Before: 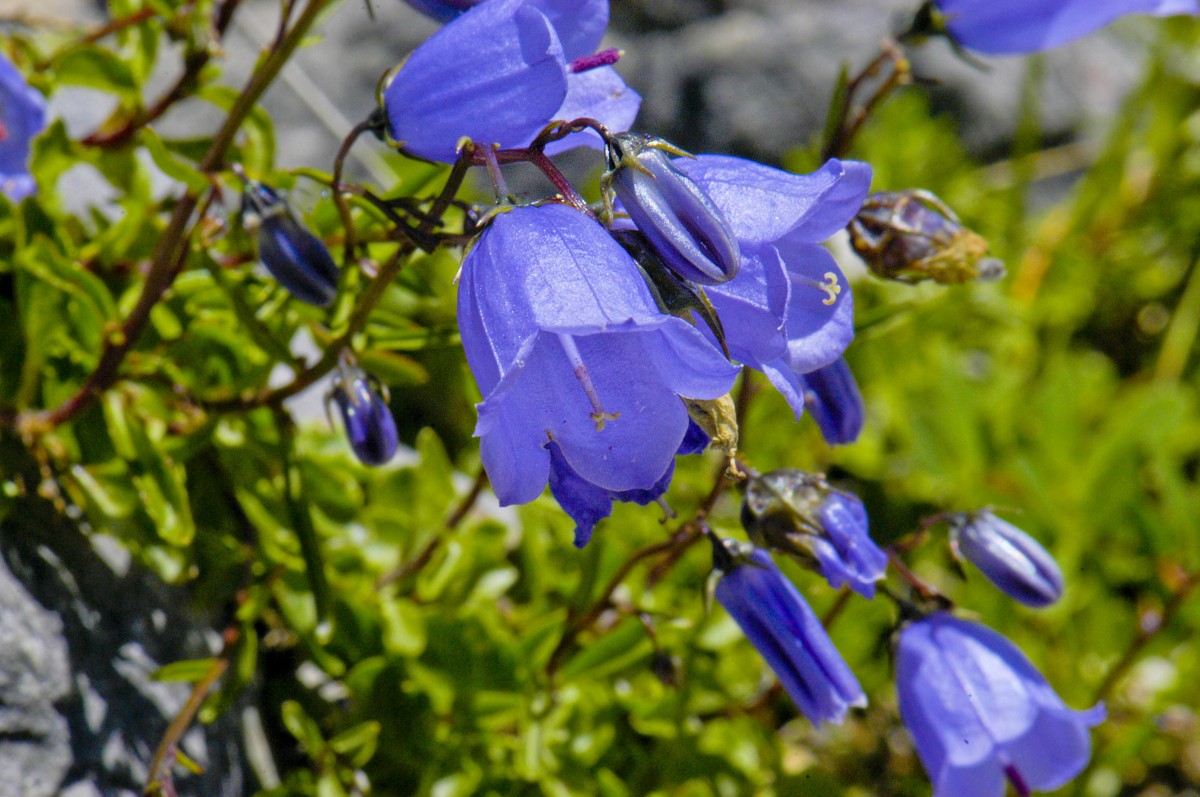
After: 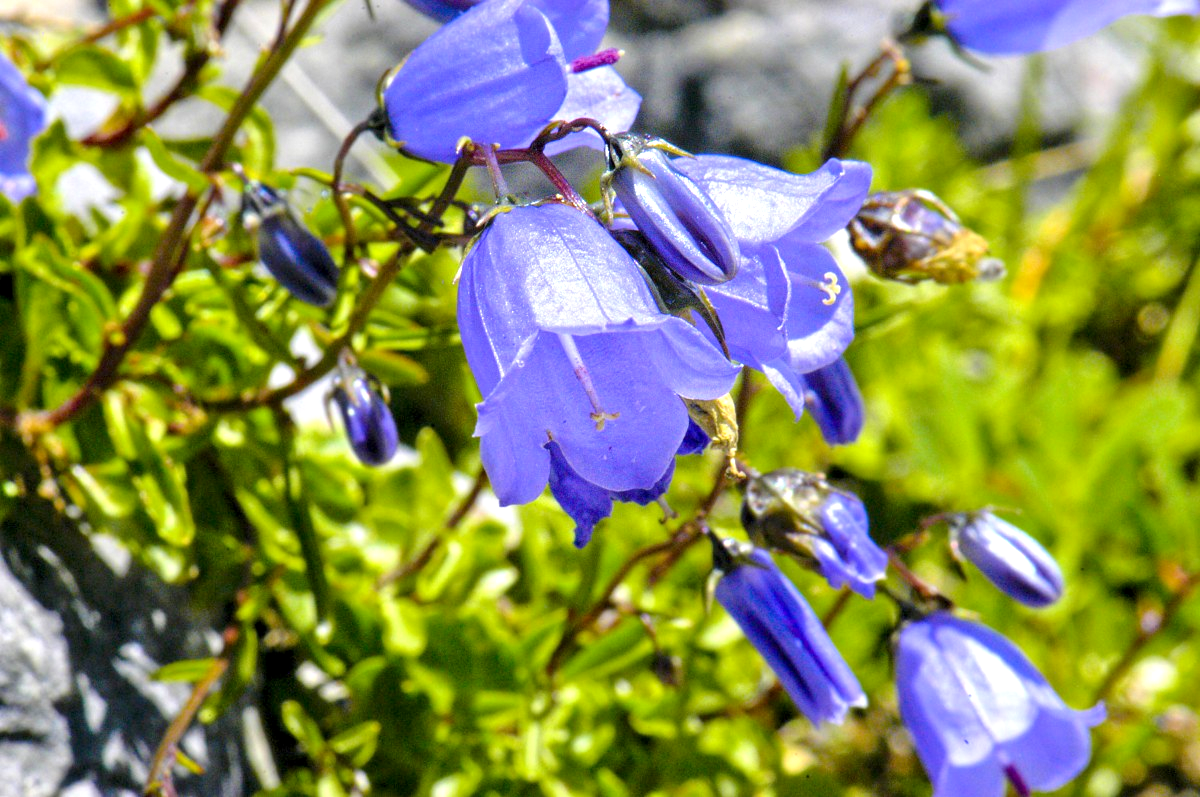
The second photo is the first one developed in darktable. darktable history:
exposure: black level correction 0.002, exposure 1 EV, compensate highlight preservation false
